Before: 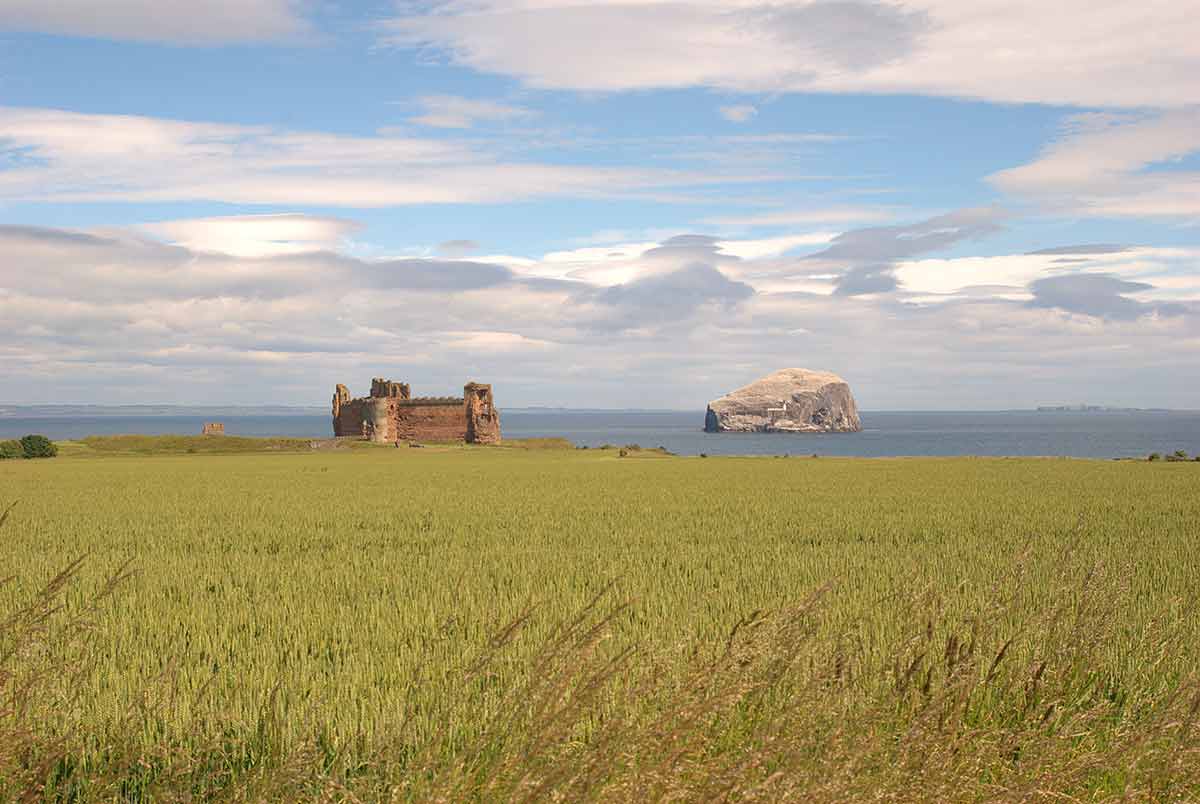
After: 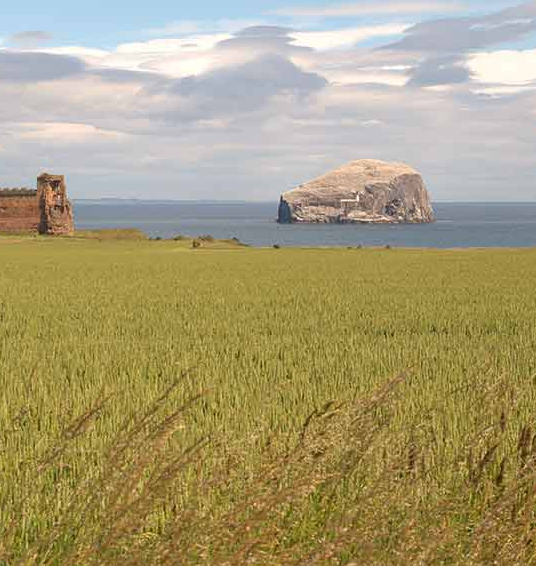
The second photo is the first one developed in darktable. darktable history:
crop: left 35.601%, top 26.115%, right 19.714%, bottom 3.433%
